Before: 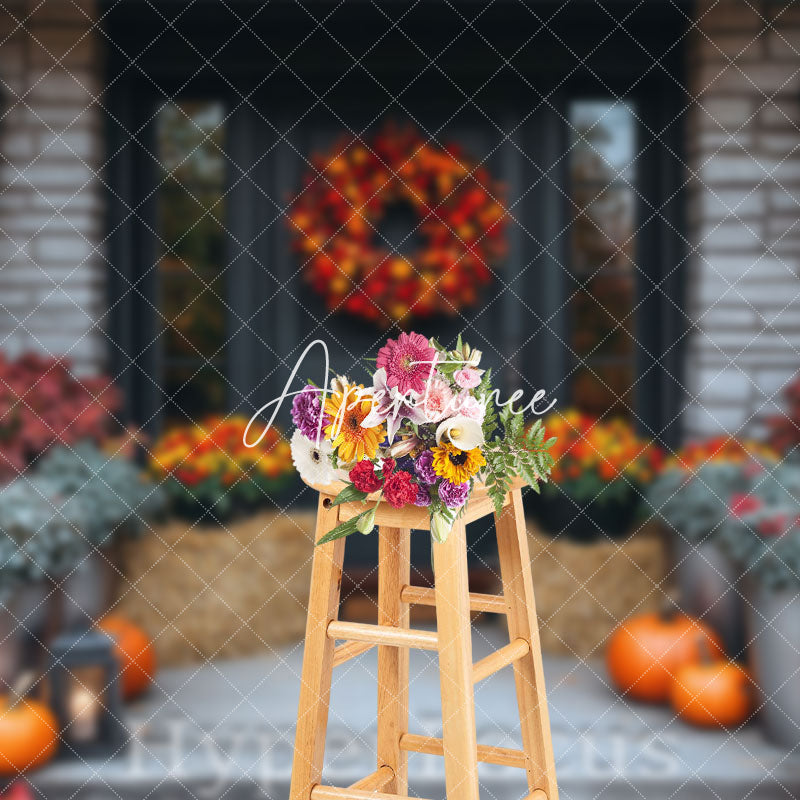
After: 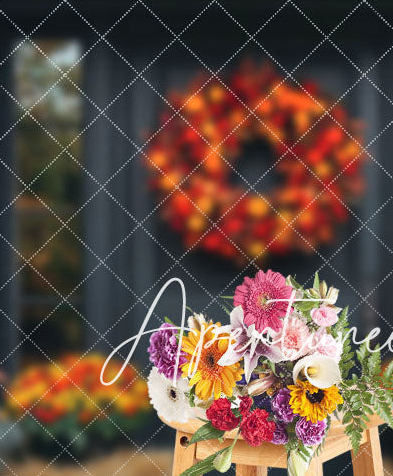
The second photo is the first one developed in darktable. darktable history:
crop: left 17.878%, top 7.856%, right 32.944%, bottom 32.624%
shadows and highlights: radius 102.06, shadows 50.28, highlights -64.87, soften with gaussian
